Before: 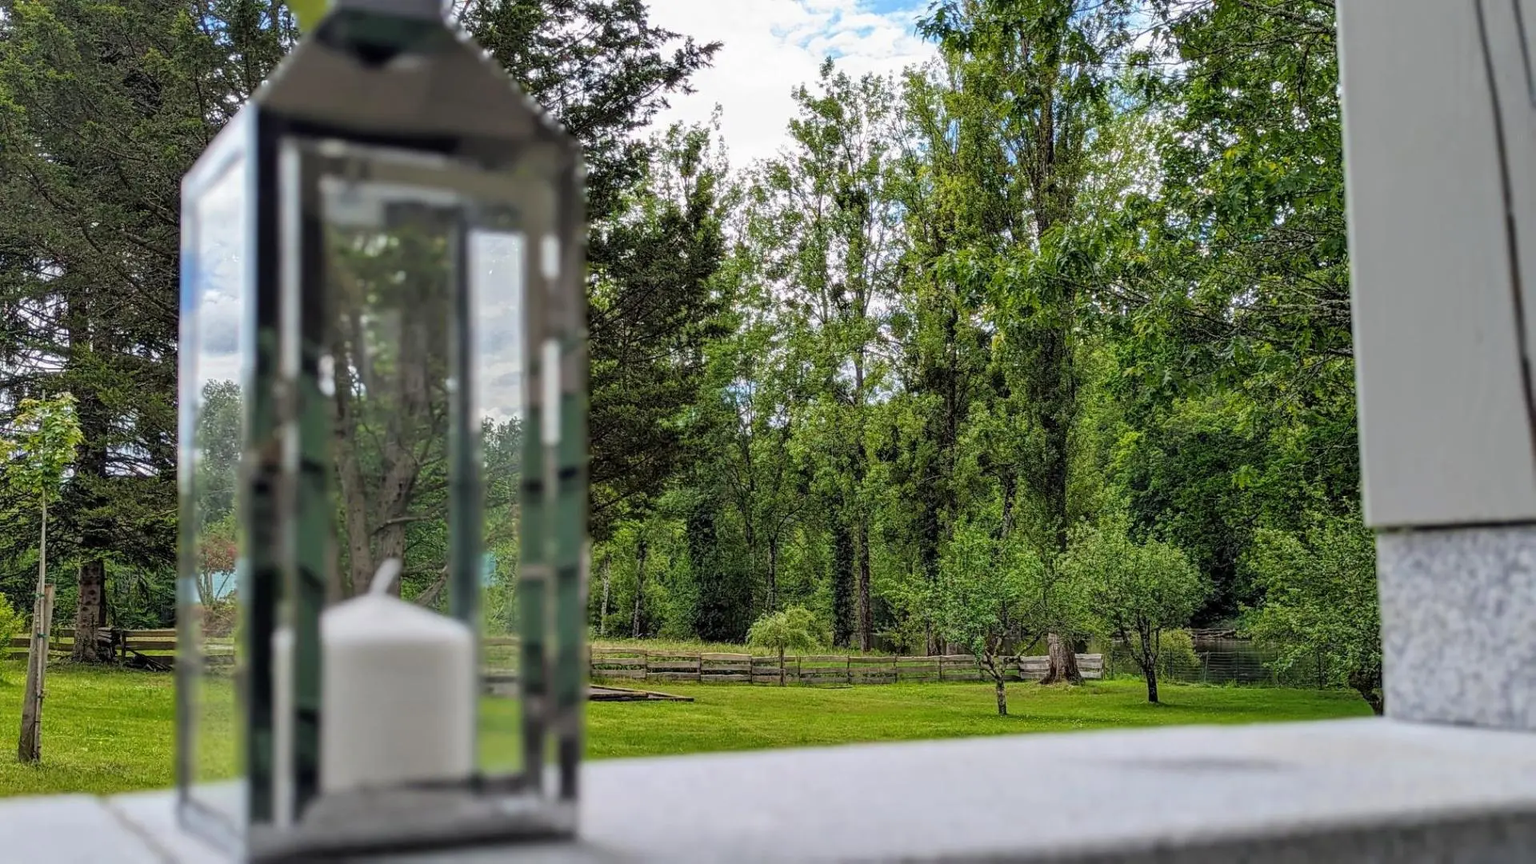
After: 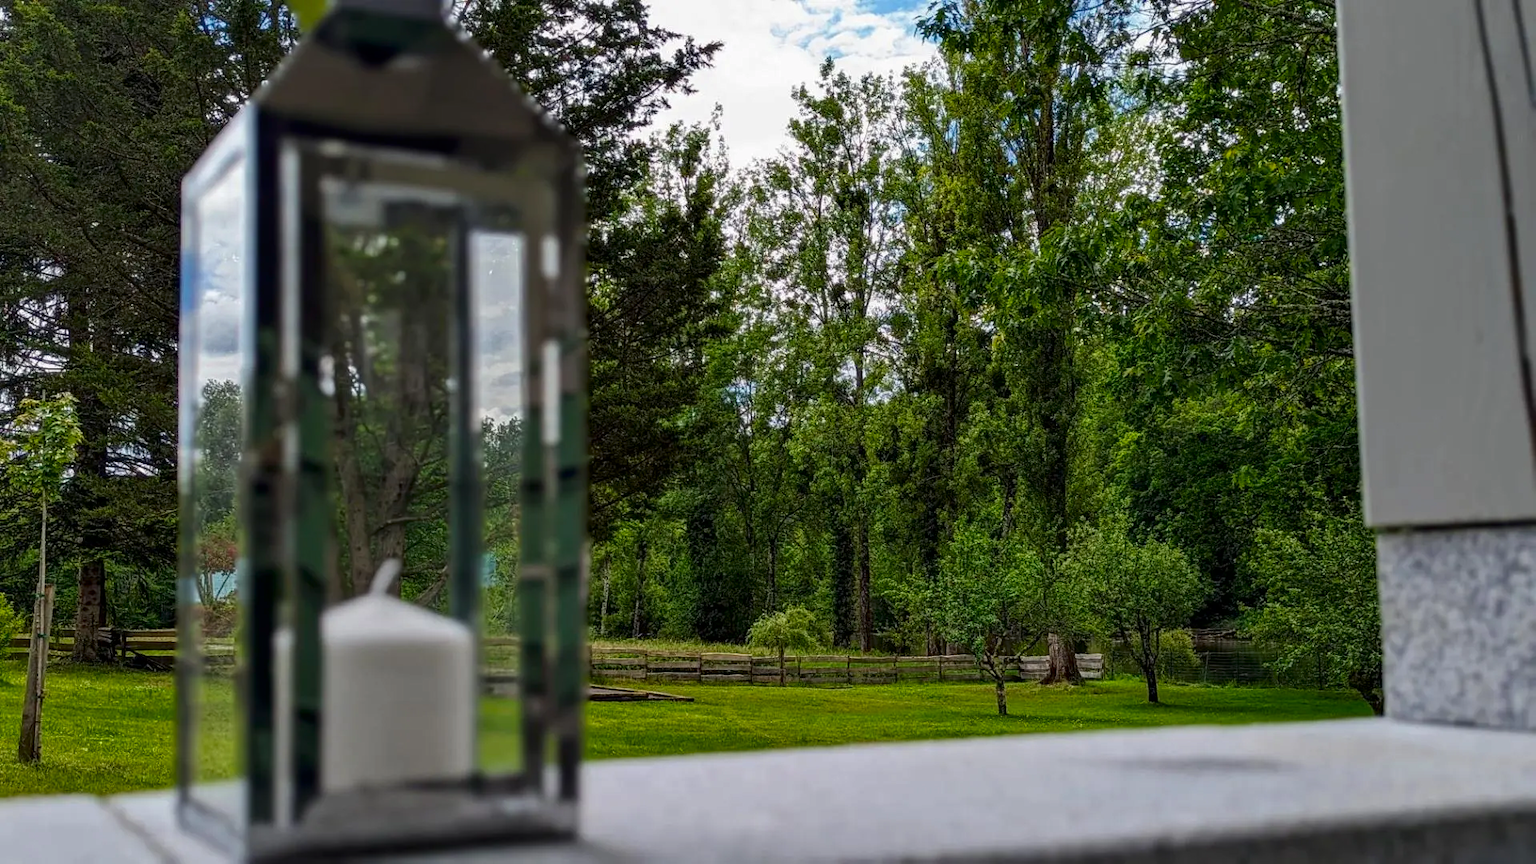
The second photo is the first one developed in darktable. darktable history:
contrast brightness saturation: brightness -0.216, saturation 0.078
